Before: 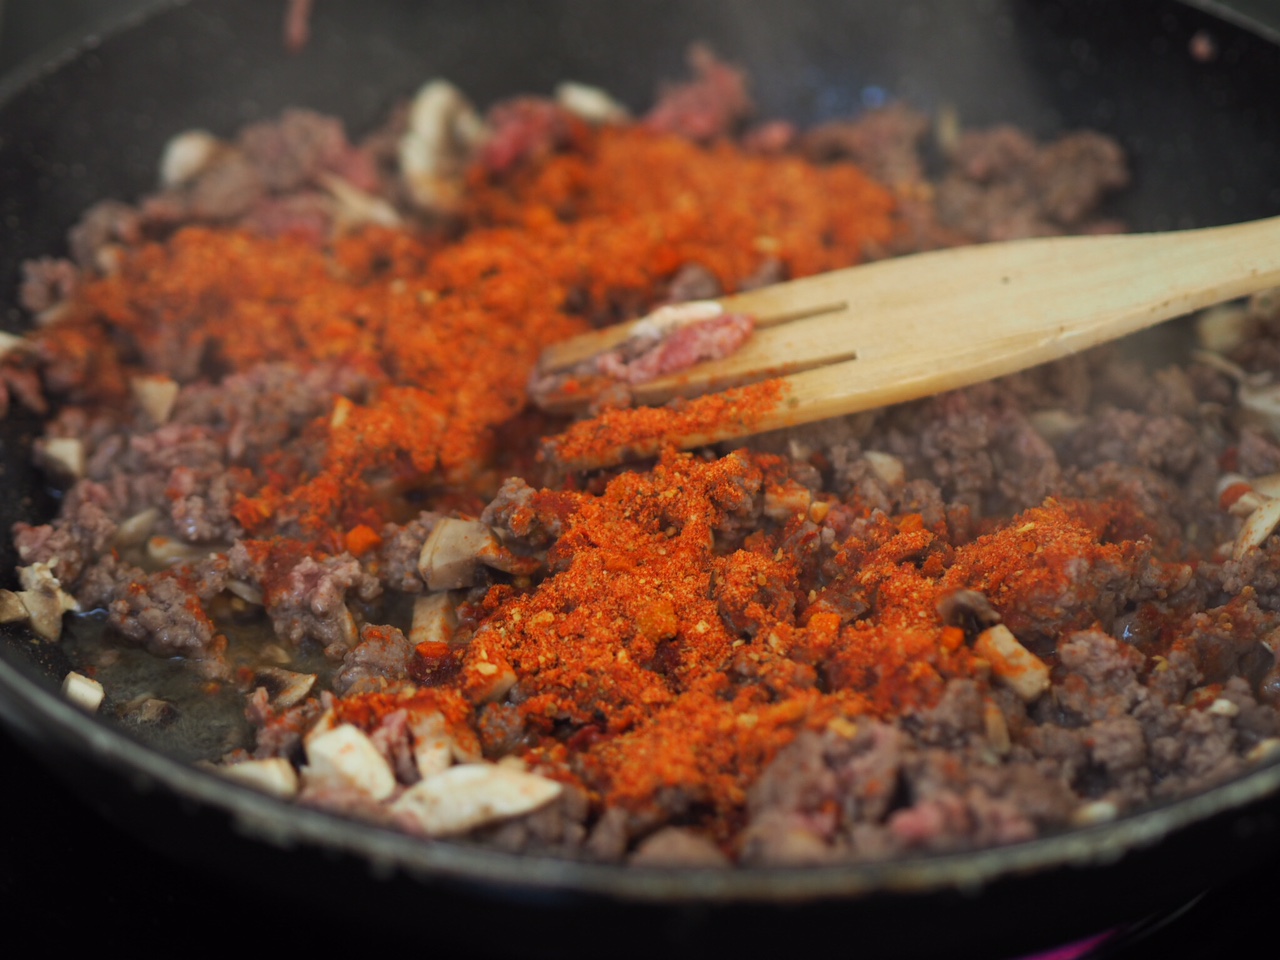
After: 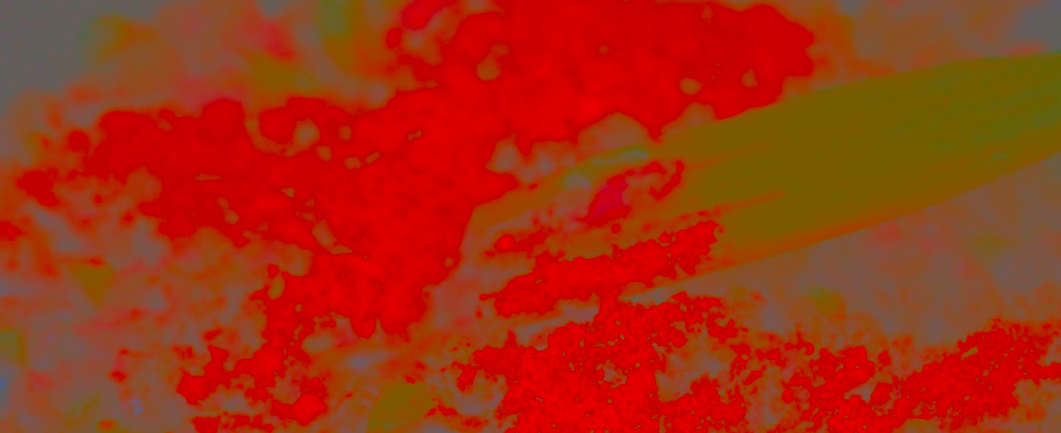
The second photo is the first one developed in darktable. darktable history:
sharpen: on, module defaults
local contrast: highlights 61%, shadows 106%, detail 107%, midtone range 0.529
shadows and highlights: radius 125.46, shadows 30.51, highlights -30.51, low approximation 0.01, soften with gaussian
color balance rgb: perceptual saturation grading › global saturation 20%, global vibrance 20%
crop: left 7.036%, top 18.398%, right 14.379%, bottom 40.043%
contrast brightness saturation: contrast -0.99, brightness -0.17, saturation 0.75
rotate and perspective: rotation -4.2°, shear 0.006, automatic cropping off
